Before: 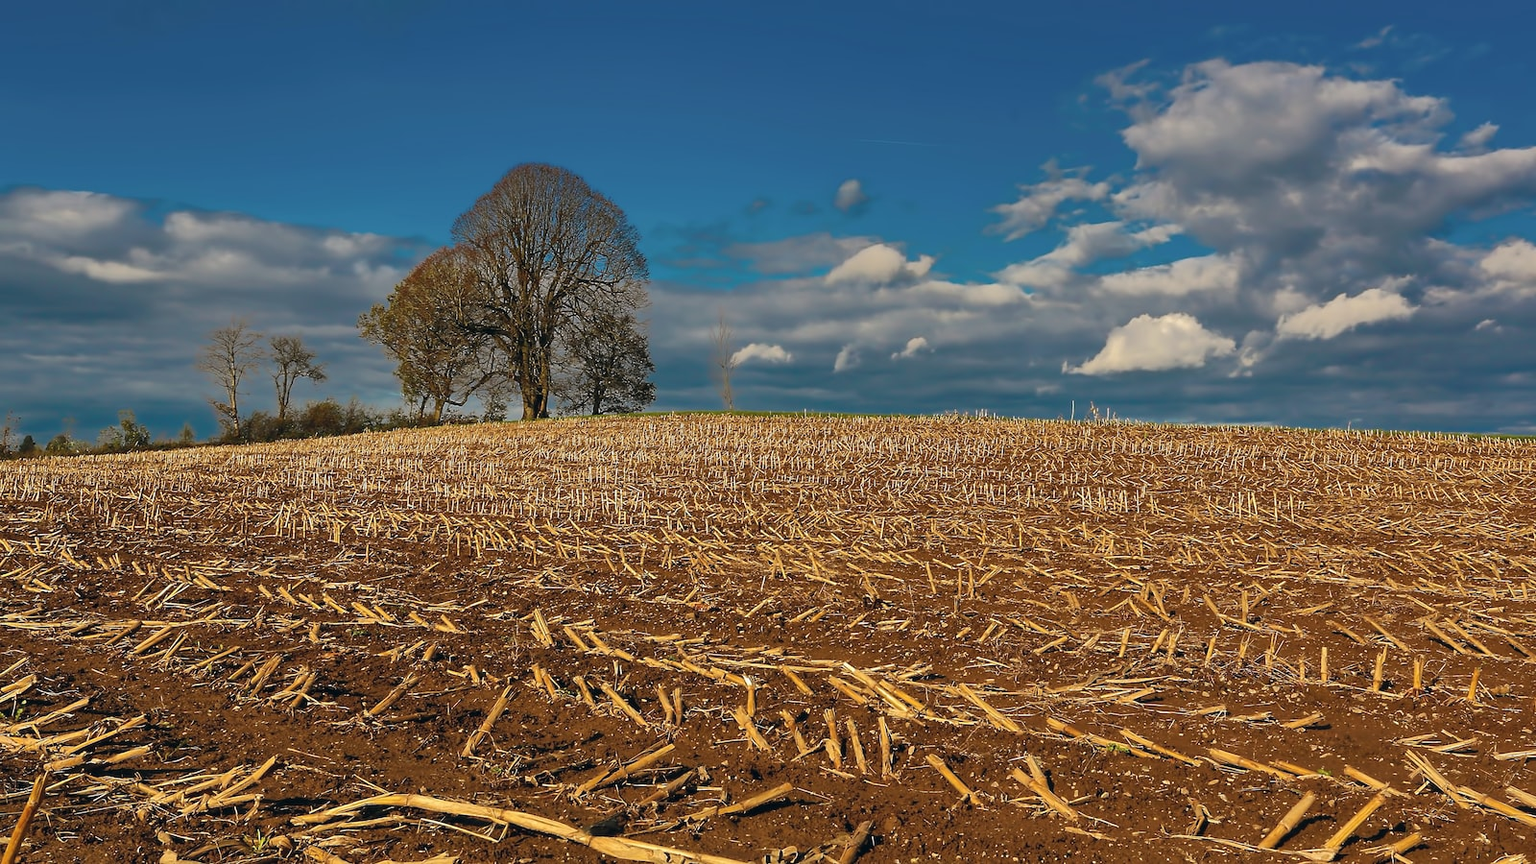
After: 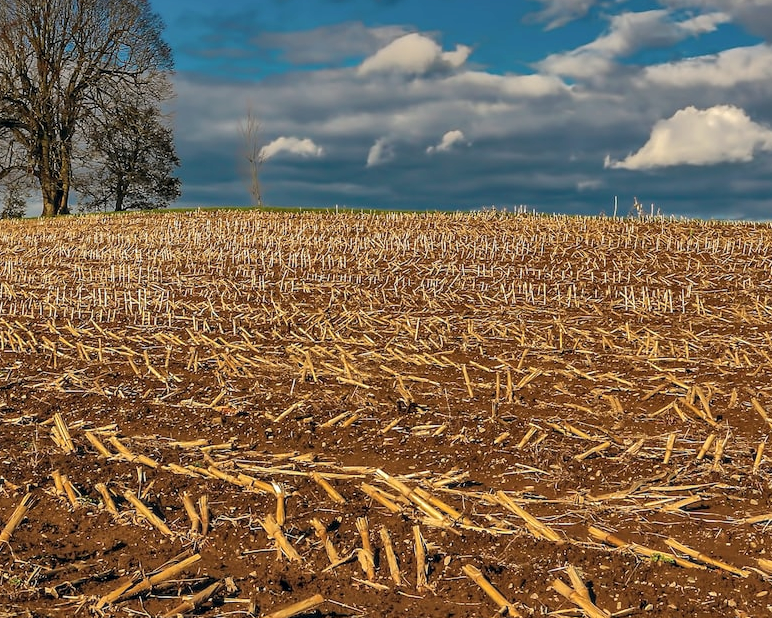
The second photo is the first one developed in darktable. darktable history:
crop: left 31.379%, top 24.658%, right 20.326%, bottom 6.628%
local contrast: on, module defaults
shadows and highlights: low approximation 0.01, soften with gaussian
